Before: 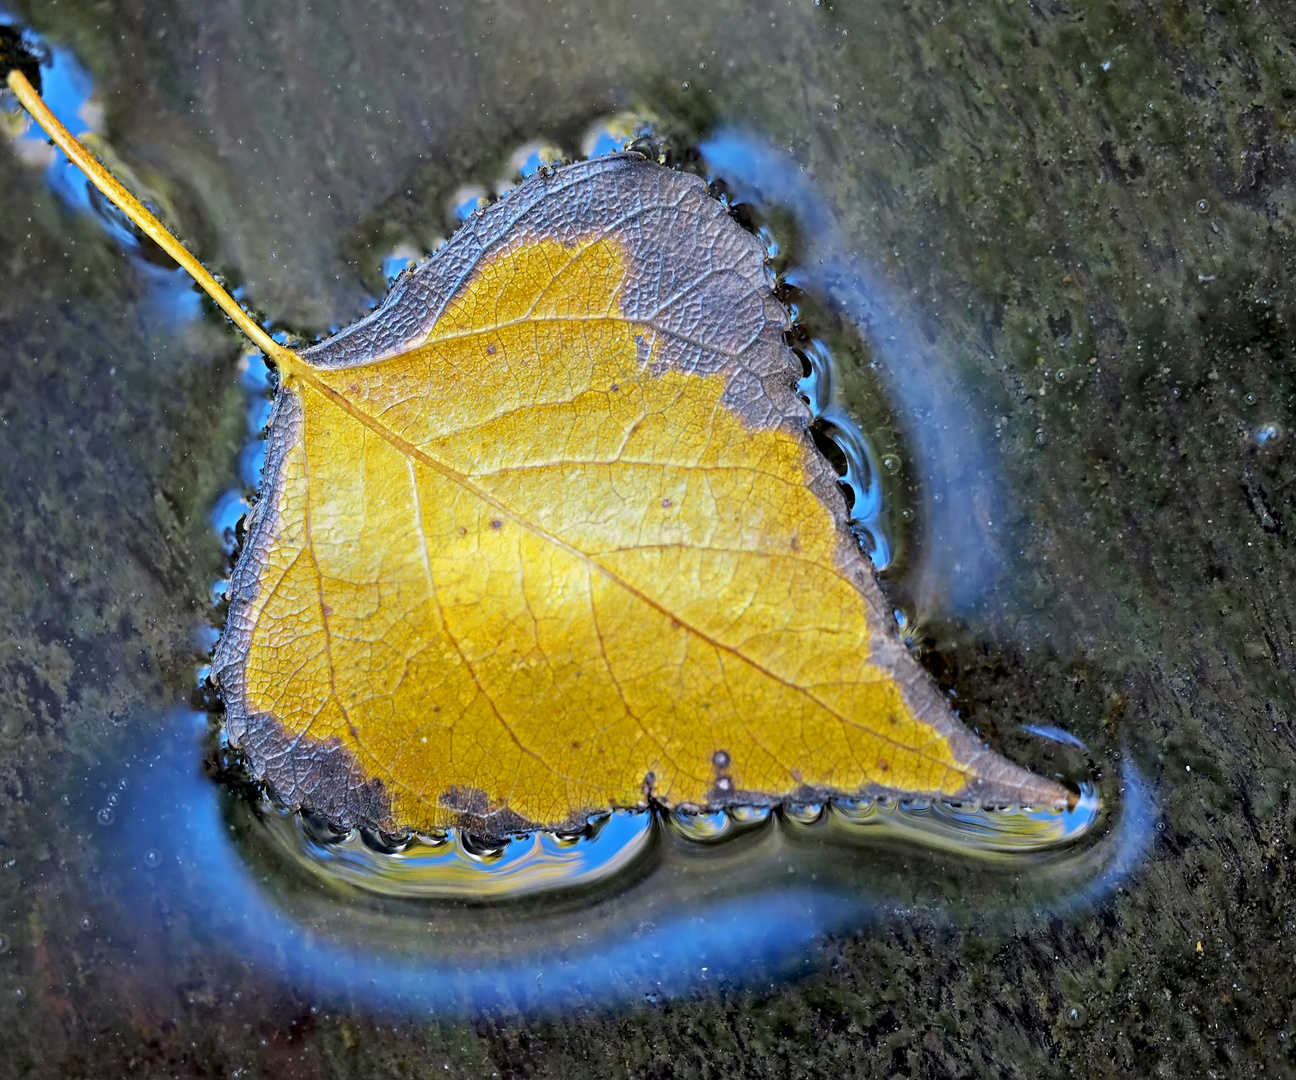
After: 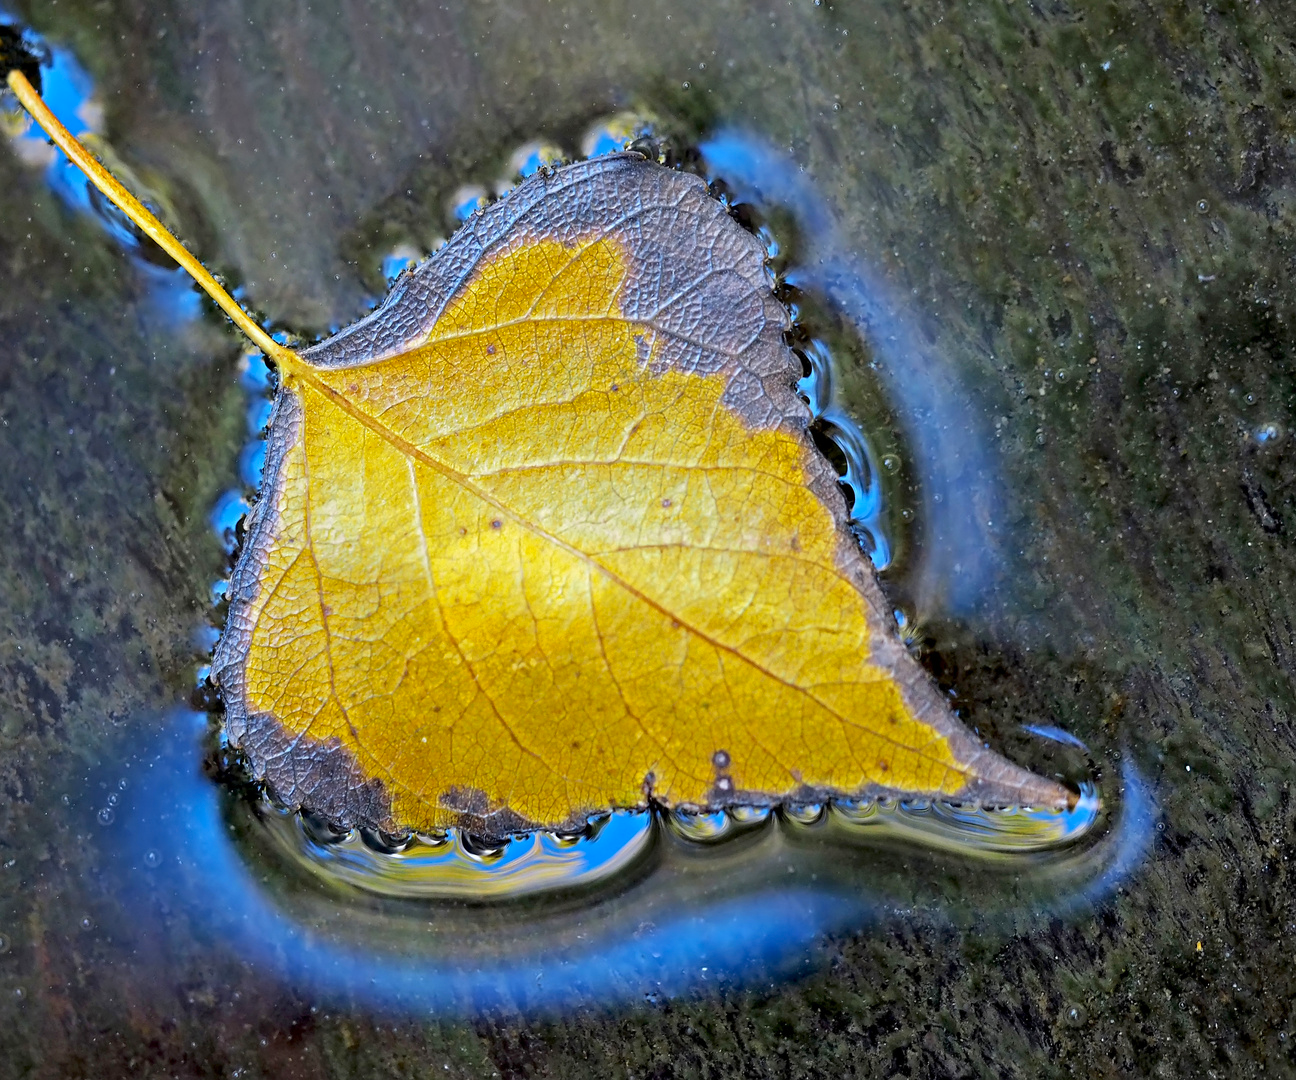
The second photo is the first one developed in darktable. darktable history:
contrast brightness saturation: saturation 0.124
